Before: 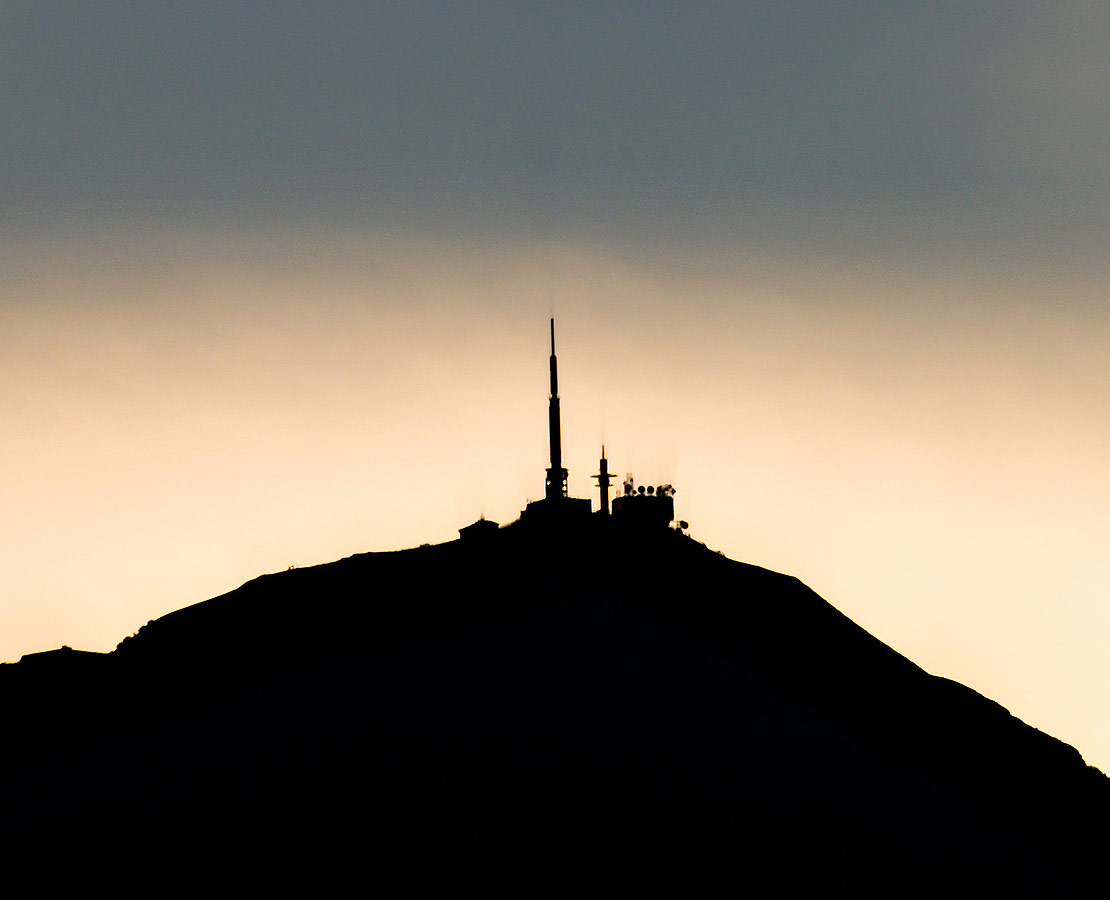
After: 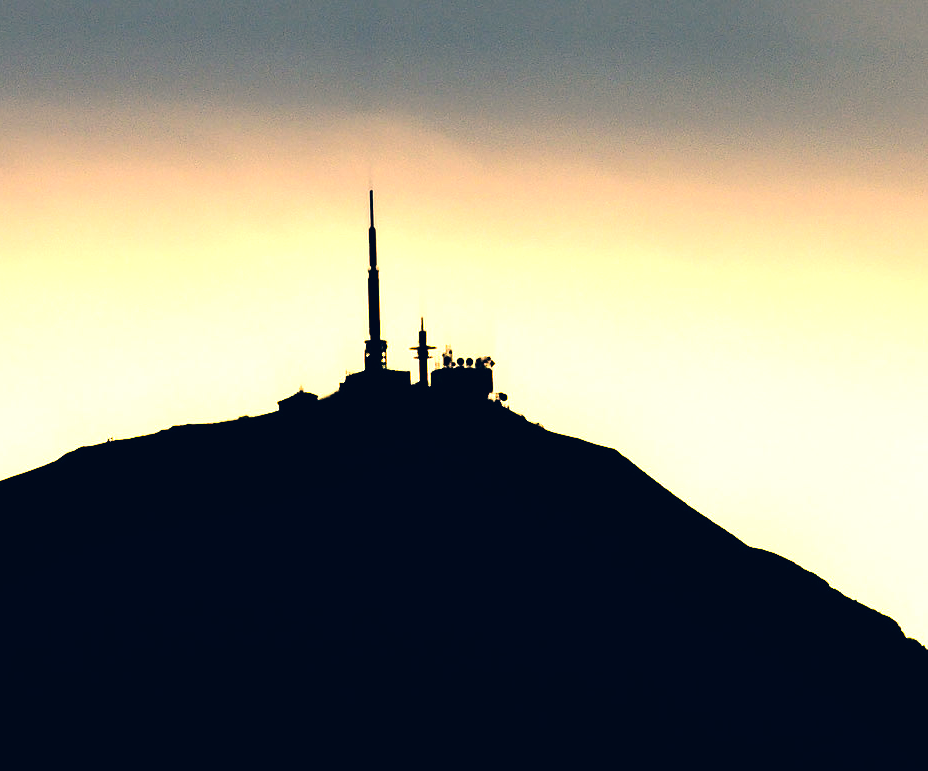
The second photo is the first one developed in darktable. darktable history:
tone equalizer: -8 EV -1.08 EV, -7 EV -1.01 EV, -6 EV -0.867 EV, -5 EV -0.578 EV, -3 EV 0.578 EV, -2 EV 0.867 EV, -1 EV 1.01 EV, +0 EV 1.08 EV, edges refinement/feathering 500, mask exposure compensation -1.57 EV, preserve details no
crop: left 16.315%, top 14.246%
color correction: highlights a* 10.32, highlights b* 14.66, shadows a* -9.59, shadows b* -15.02
